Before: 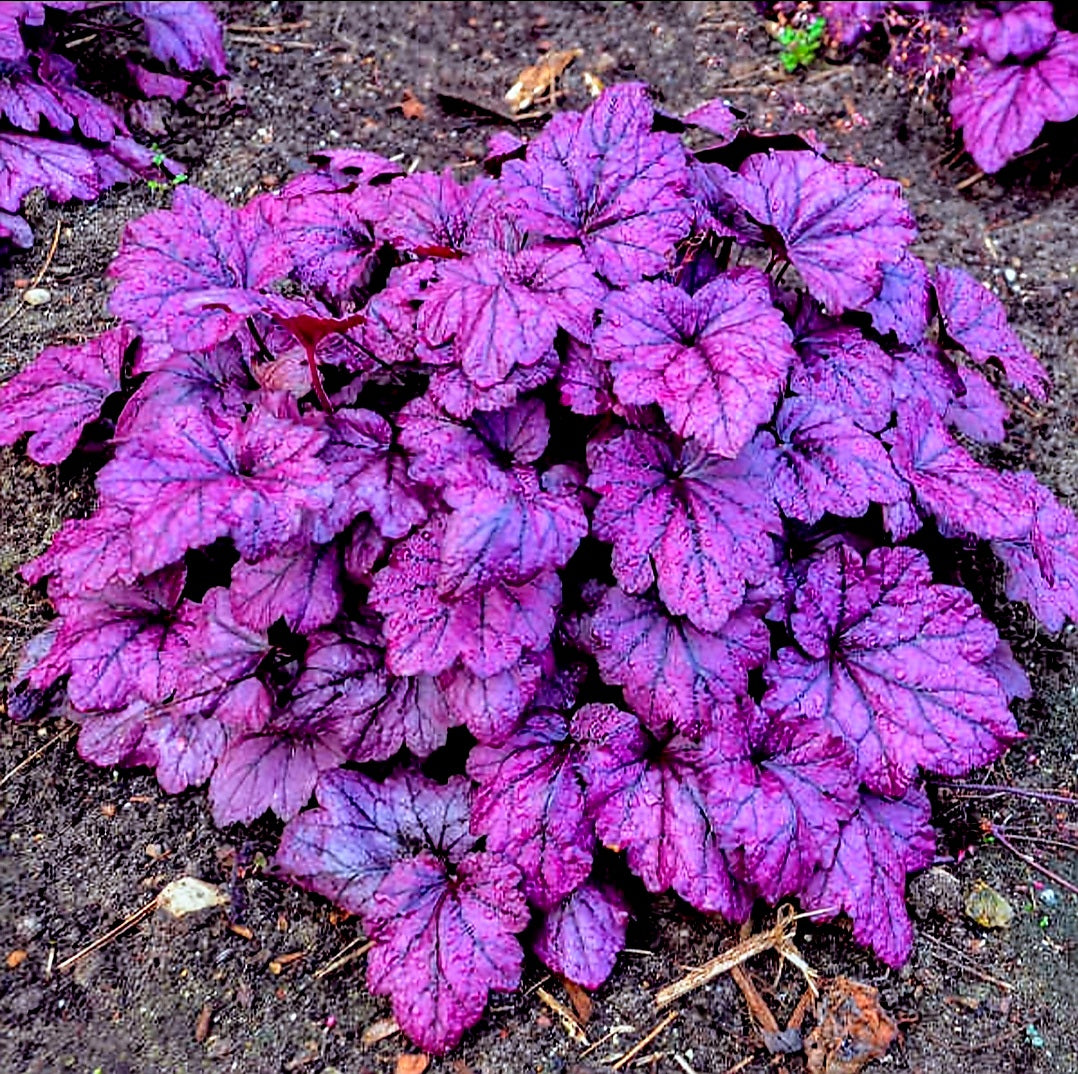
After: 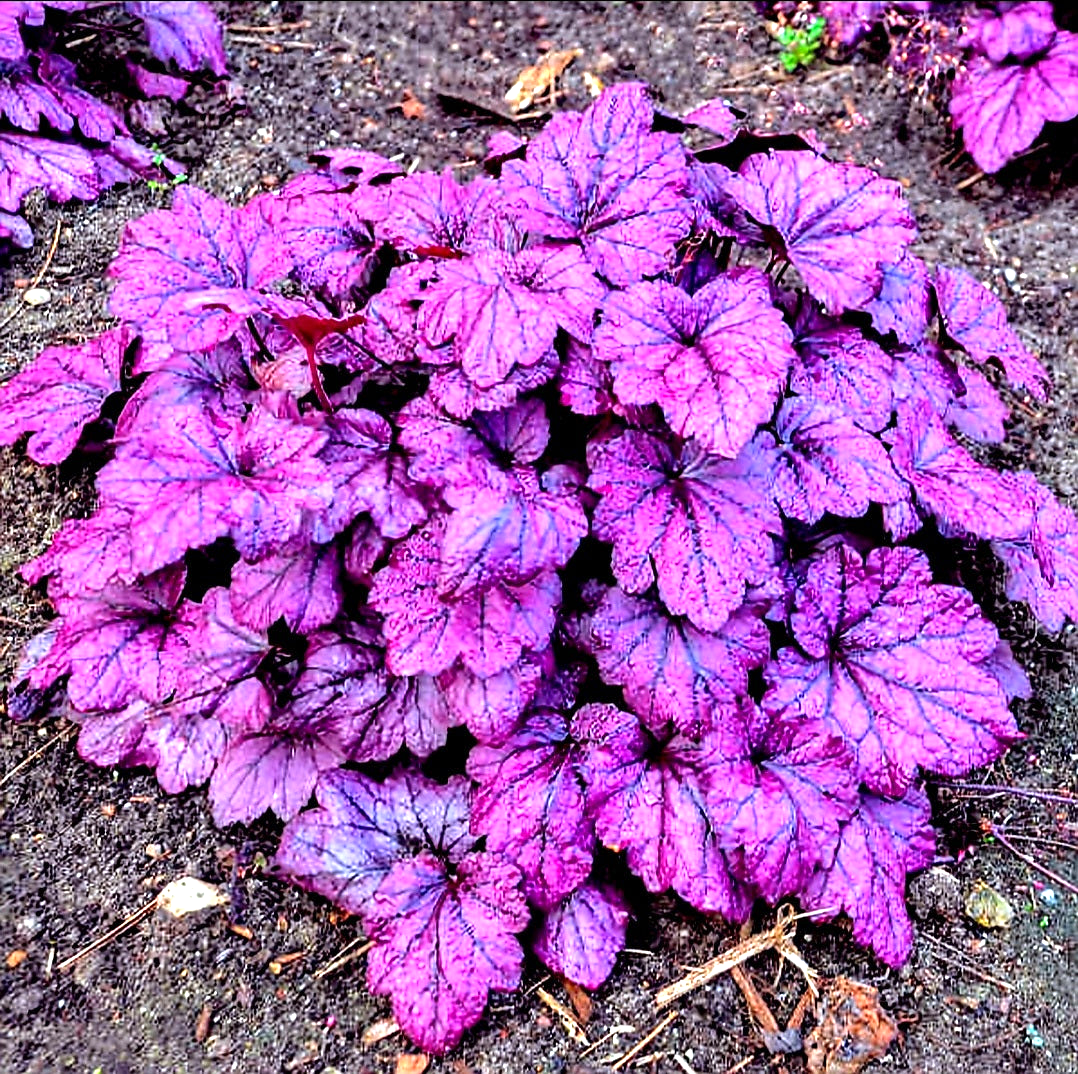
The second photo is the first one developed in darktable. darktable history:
tone equalizer: -8 EV -0.727 EV, -7 EV -0.738 EV, -6 EV -0.598 EV, -5 EV -0.409 EV, -3 EV 0.401 EV, -2 EV 0.6 EV, -1 EV 0.699 EV, +0 EV 0.763 EV, smoothing diameter 24.84%, edges refinement/feathering 14.87, preserve details guided filter
